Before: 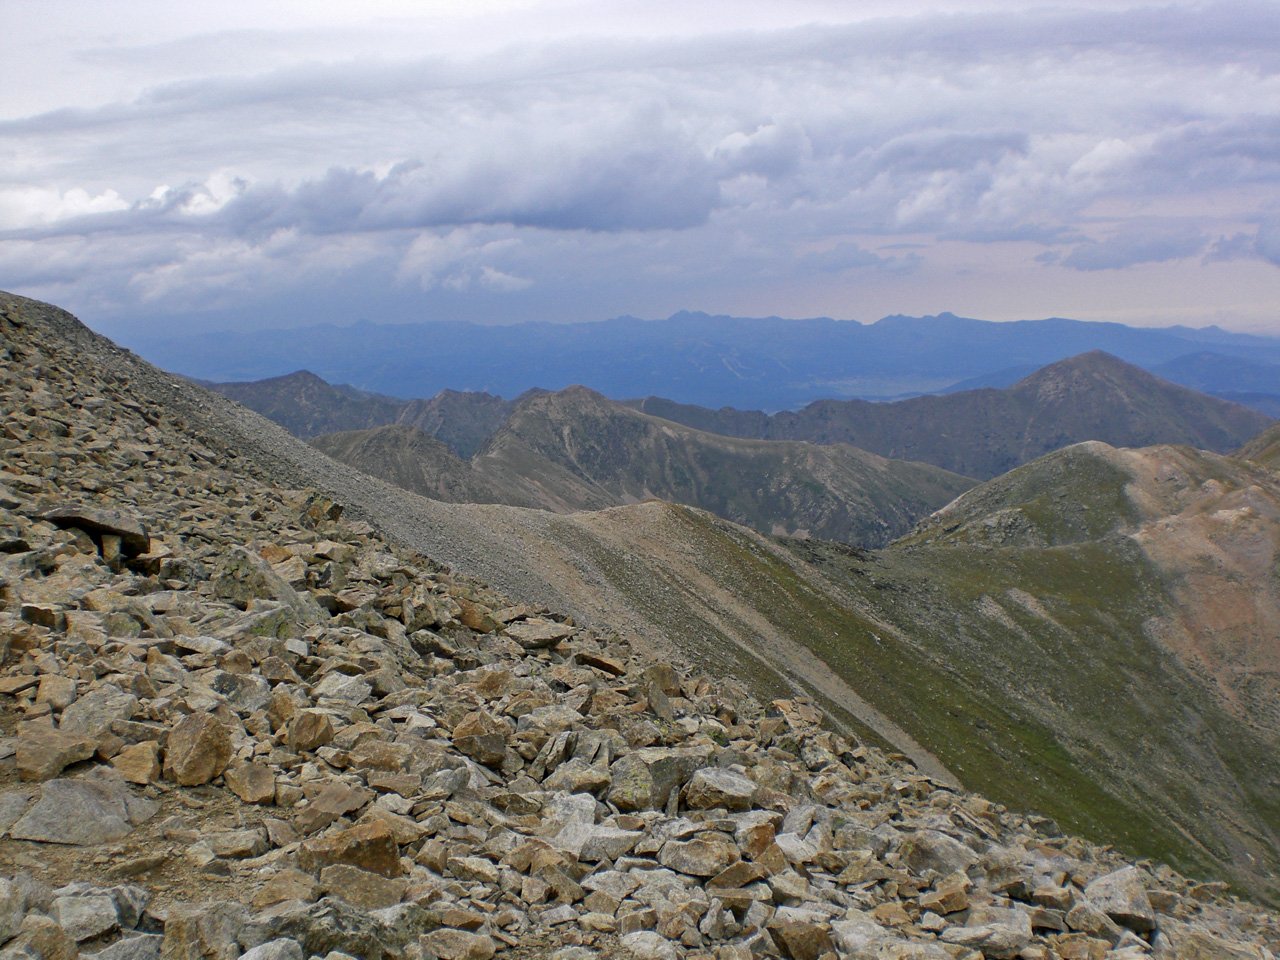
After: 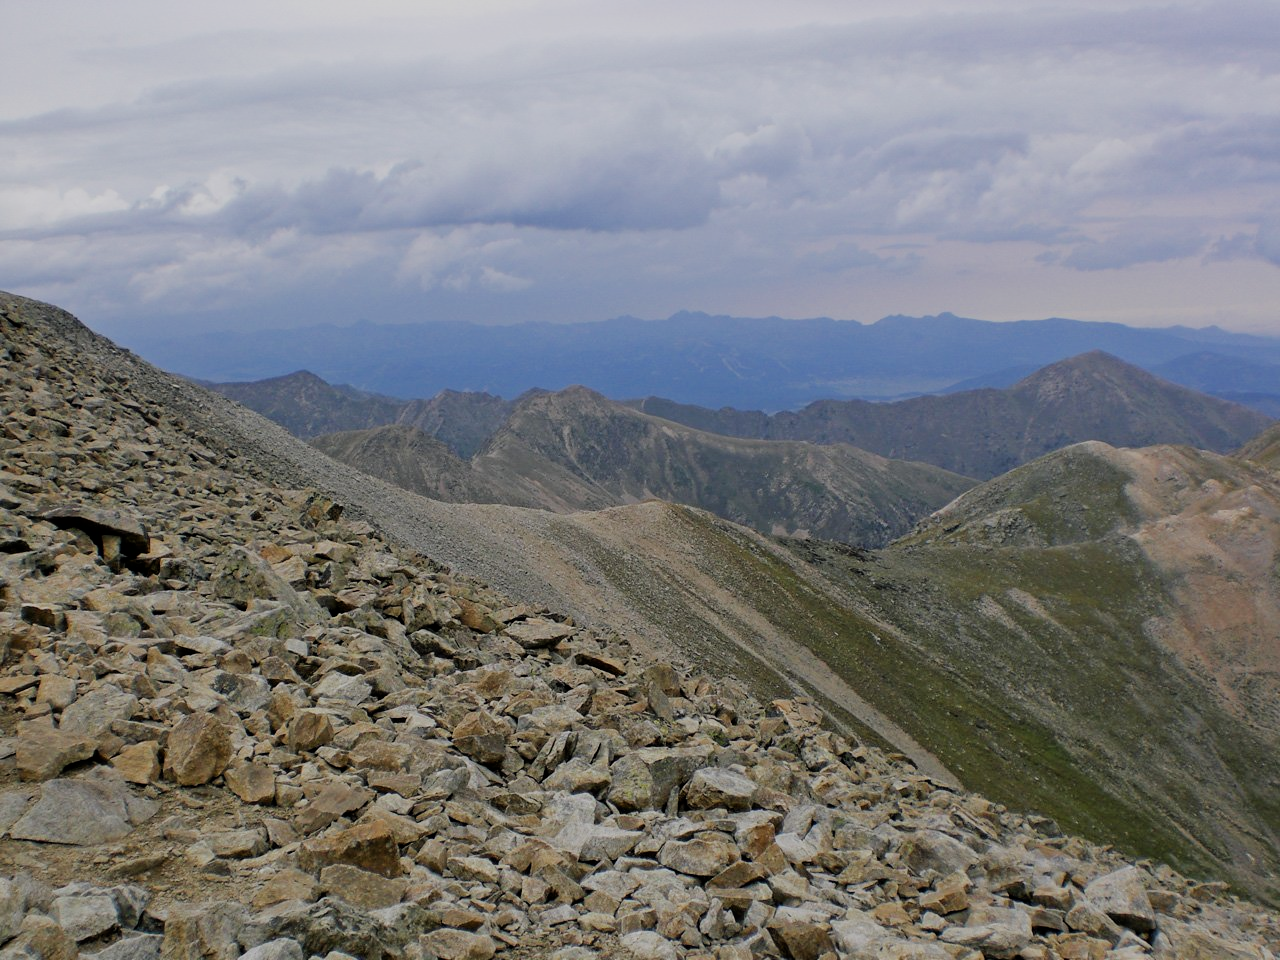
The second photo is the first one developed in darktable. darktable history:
exposure: compensate highlight preservation false
filmic rgb: black relative exposure -7.32 EV, white relative exposure 5.09 EV, hardness 3.2
